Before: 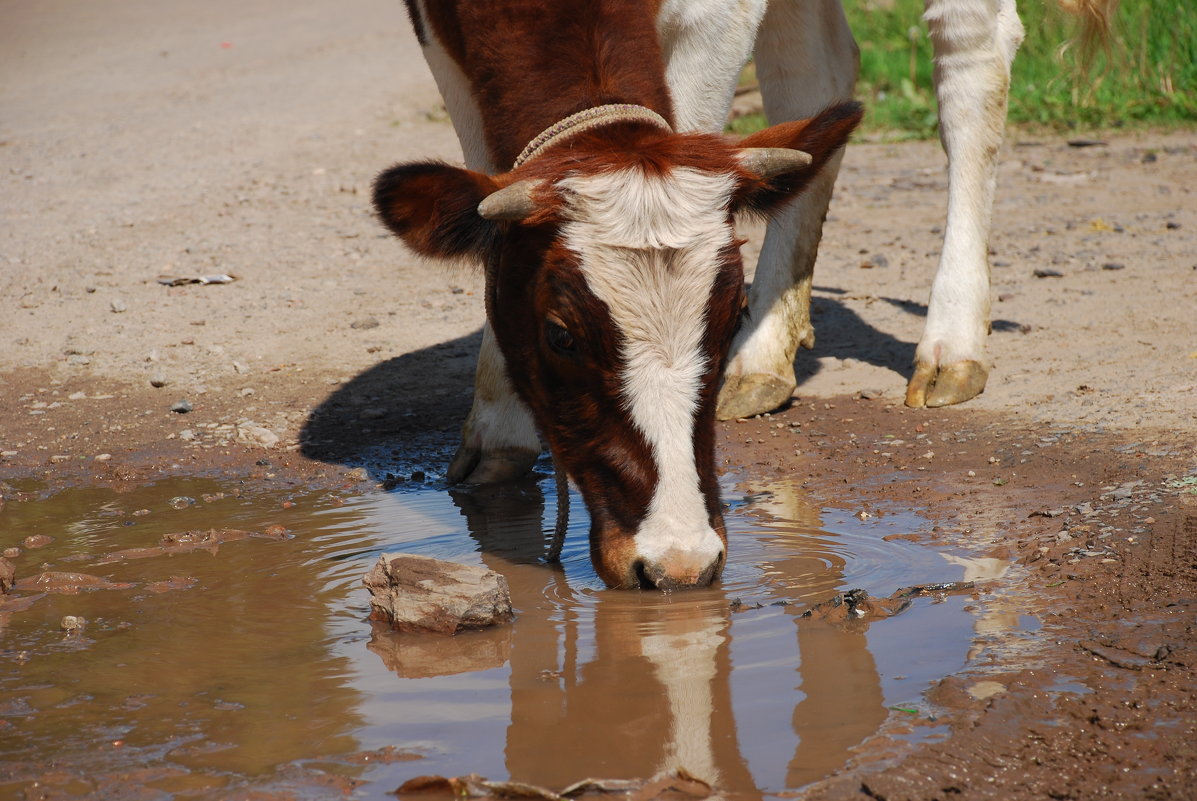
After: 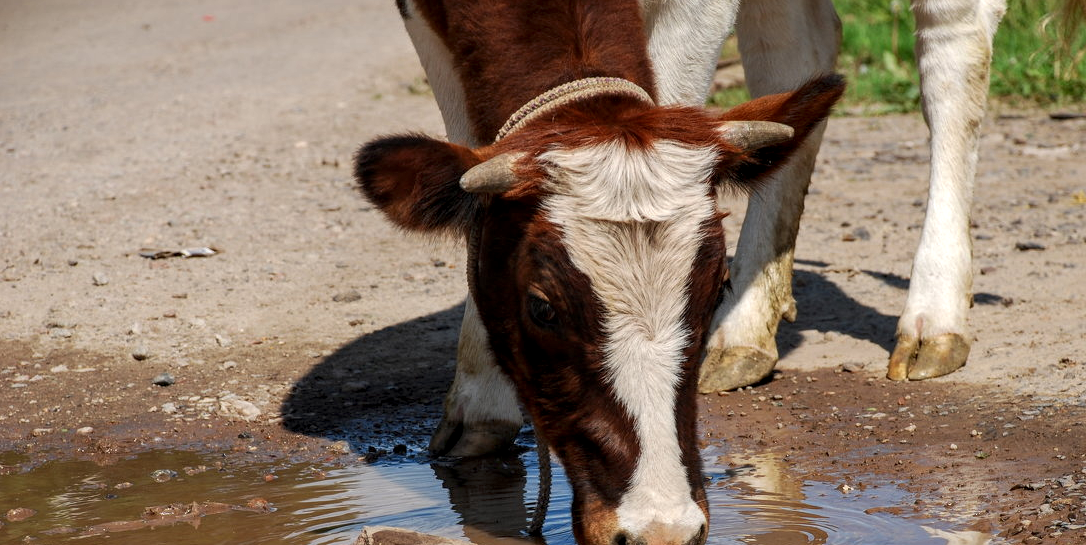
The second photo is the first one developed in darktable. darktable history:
crop: left 1.577%, top 3.438%, right 7.623%, bottom 28.488%
local contrast: detail 142%
